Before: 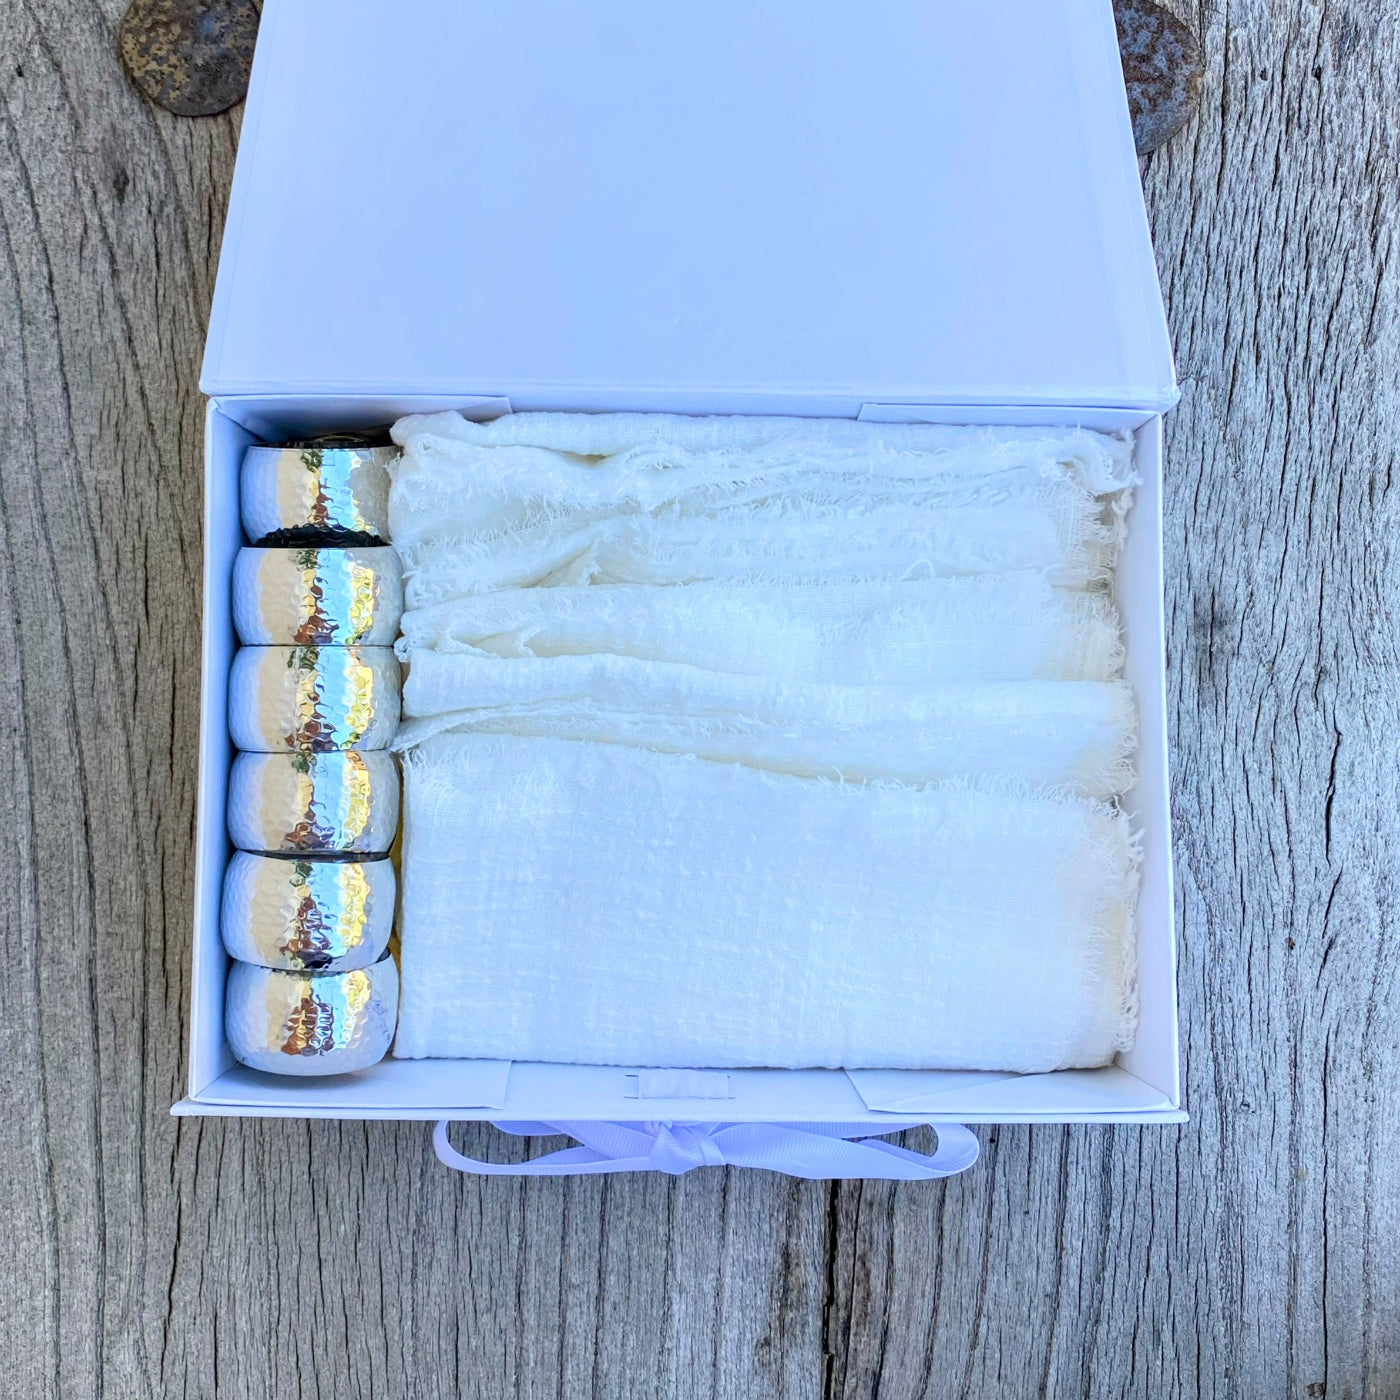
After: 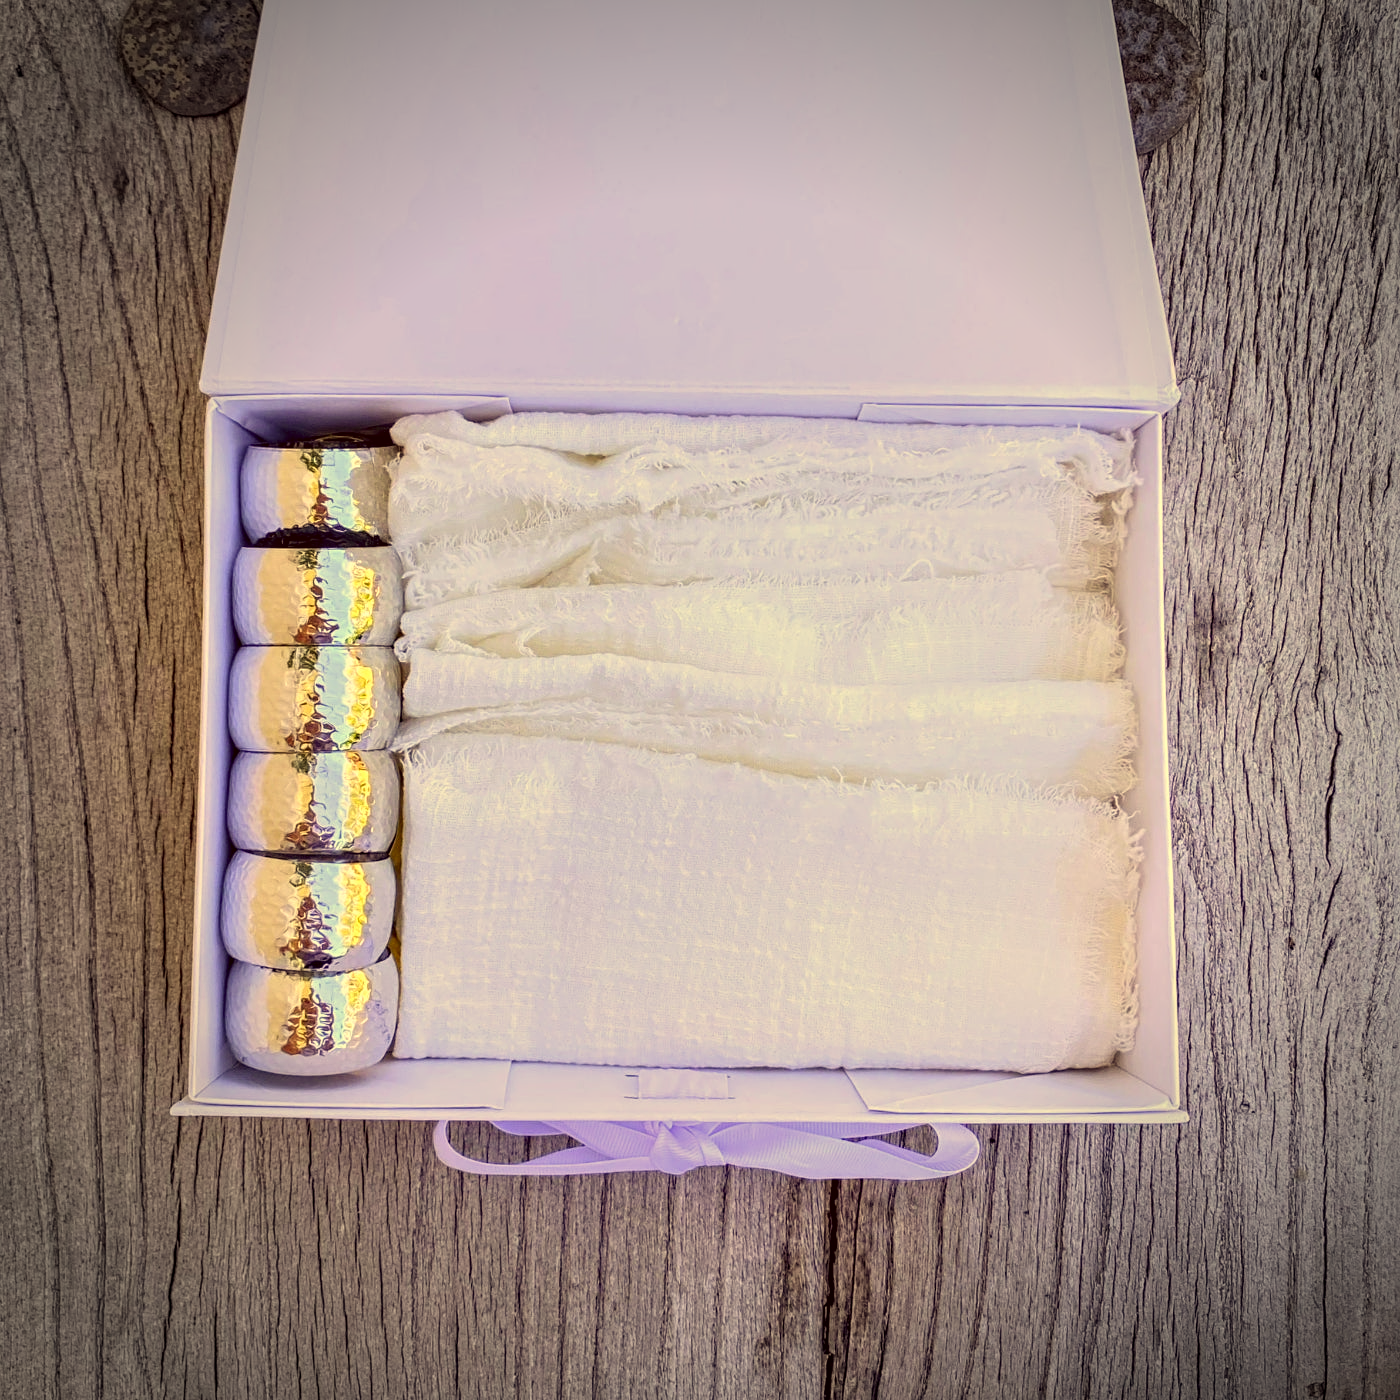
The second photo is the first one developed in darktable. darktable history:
vignetting: fall-off start 71.59%, brightness -0.699
color correction: highlights a* 9.9, highlights b* 38.73, shadows a* 14.24, shadows b* 3.17
contrast equalizer: y [[0.502, 0.505, 0.512, 0.529, 0.564, 0.588], [0.5 ×6], [0.502, 0.505, 0.512, 0.529, 0.564, 0.588], [0, 0.001, 0.001, 0.004, 0.008, 0.011], [0, 0.001, 0.001, 0.004, 0.008, 0.011]]
